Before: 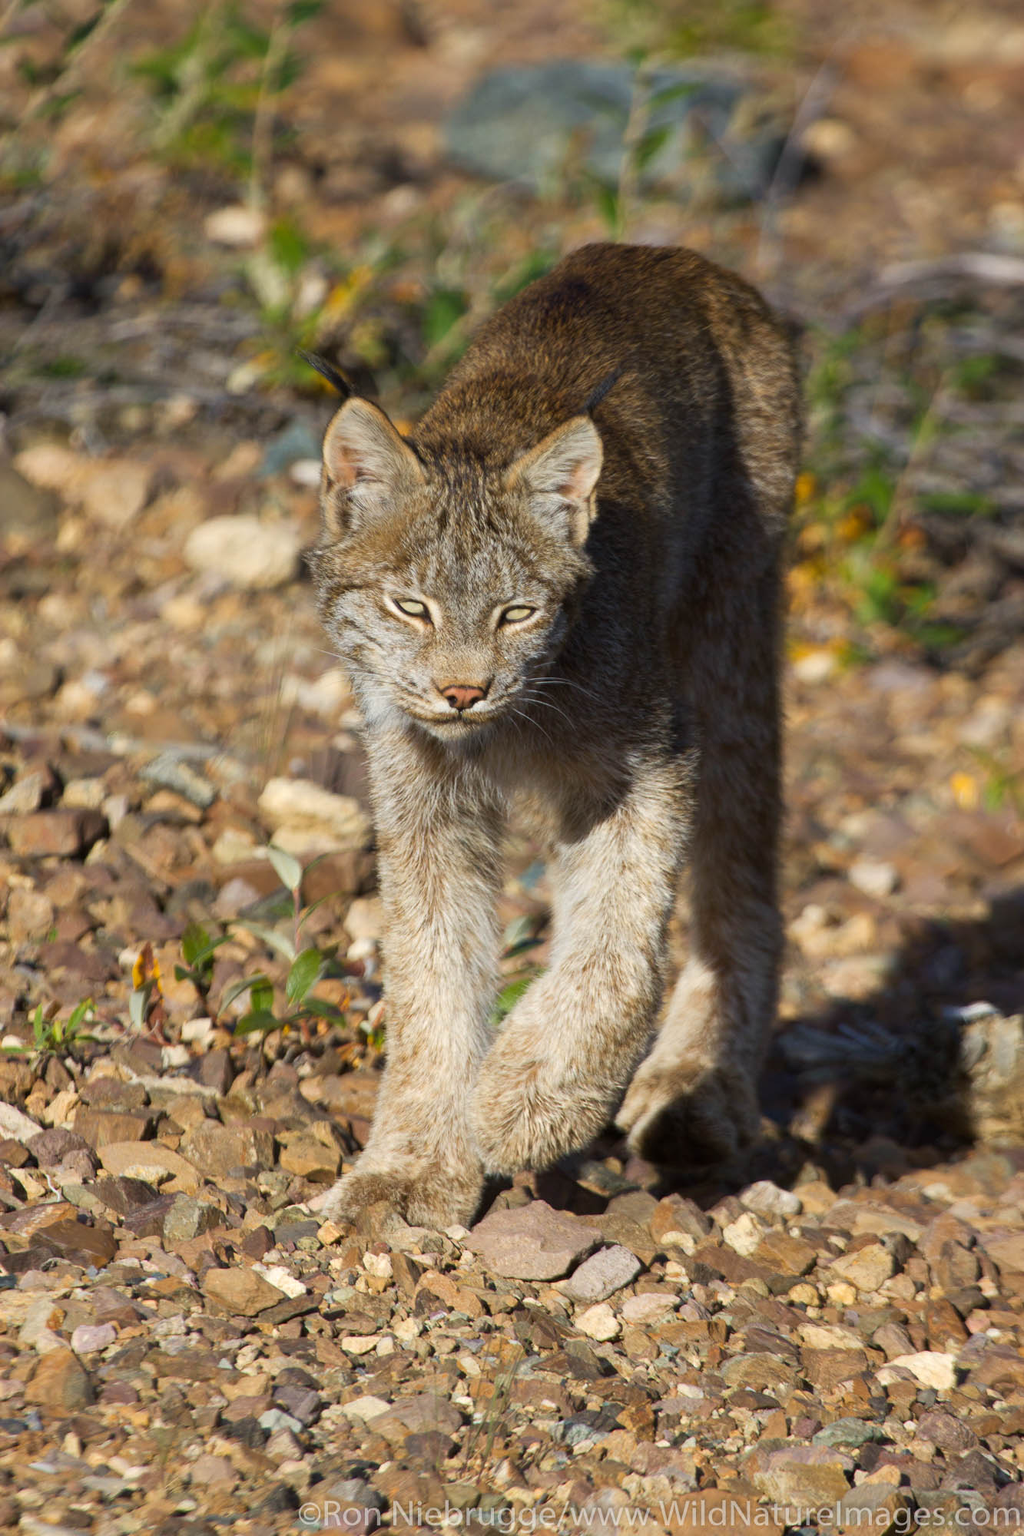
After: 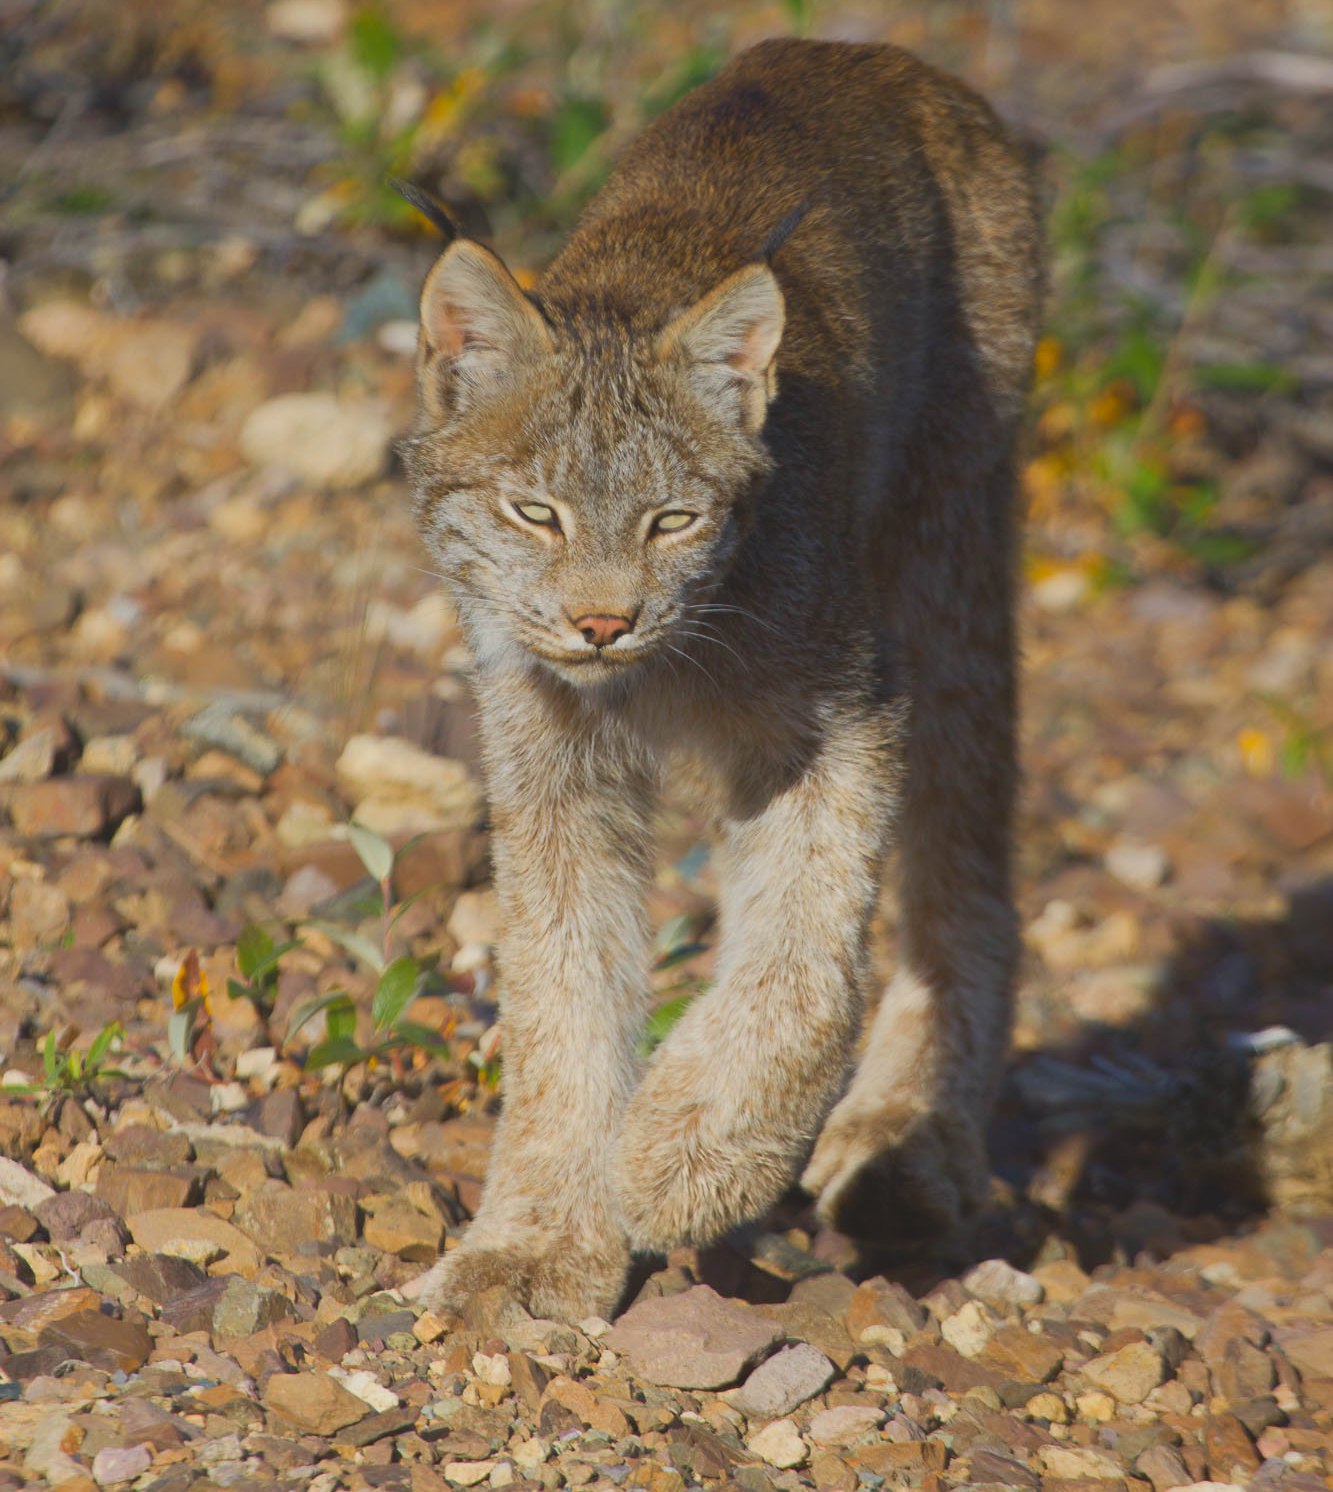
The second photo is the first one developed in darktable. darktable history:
crop: top 13.943%, bottom 11.441%
local contrast: detail 69%
